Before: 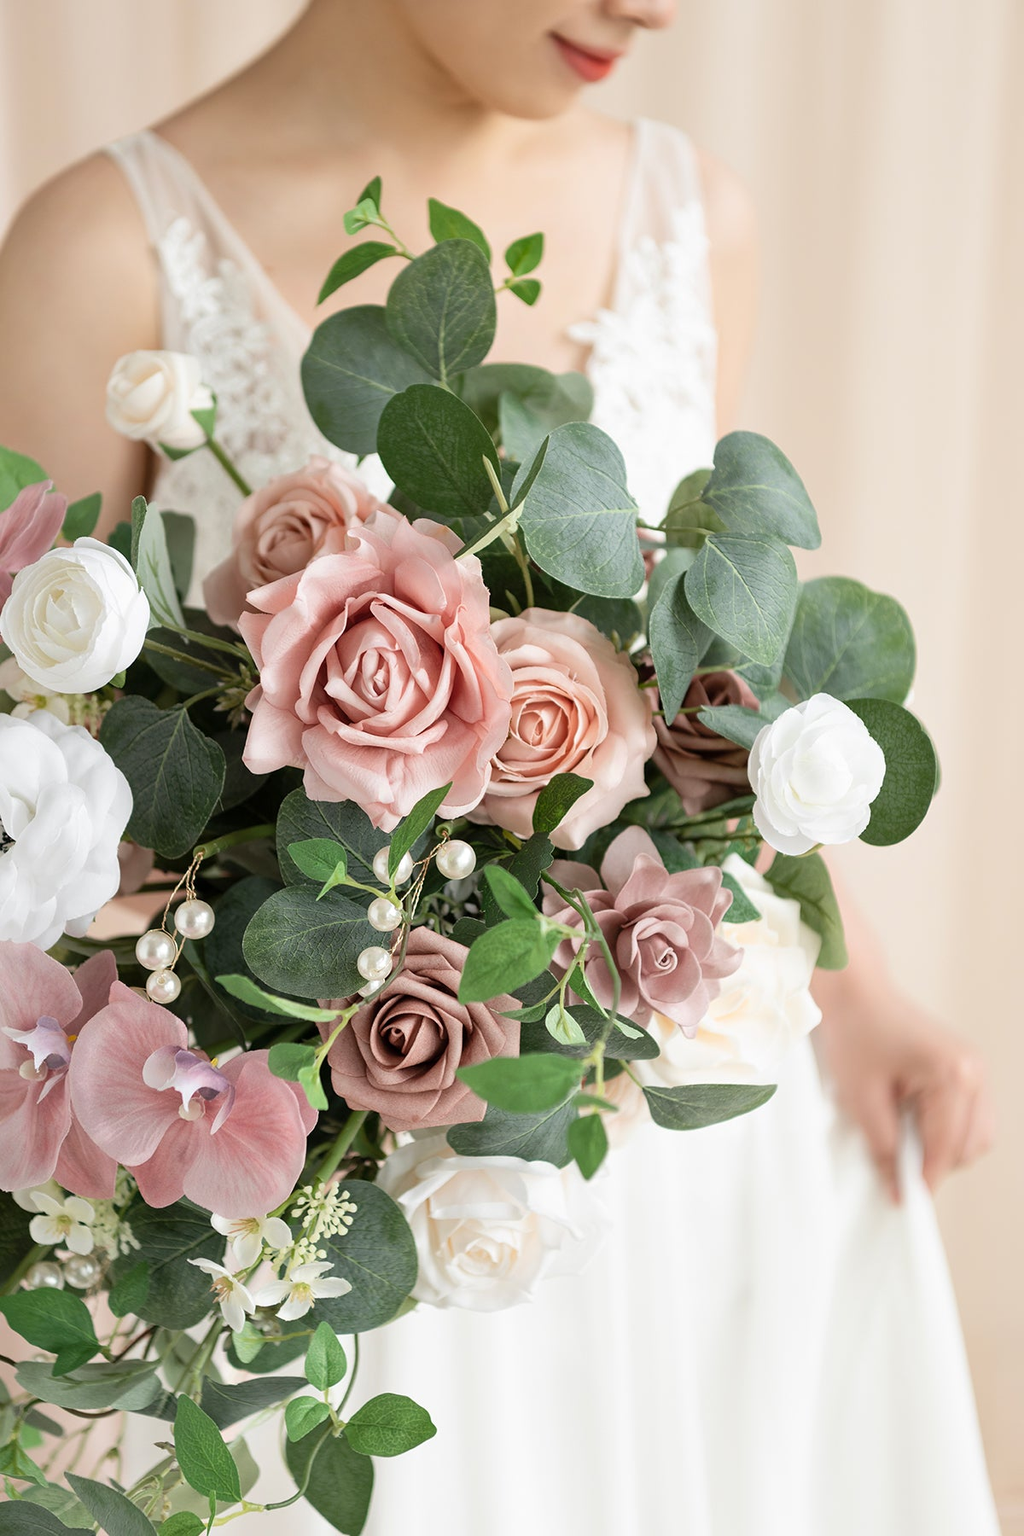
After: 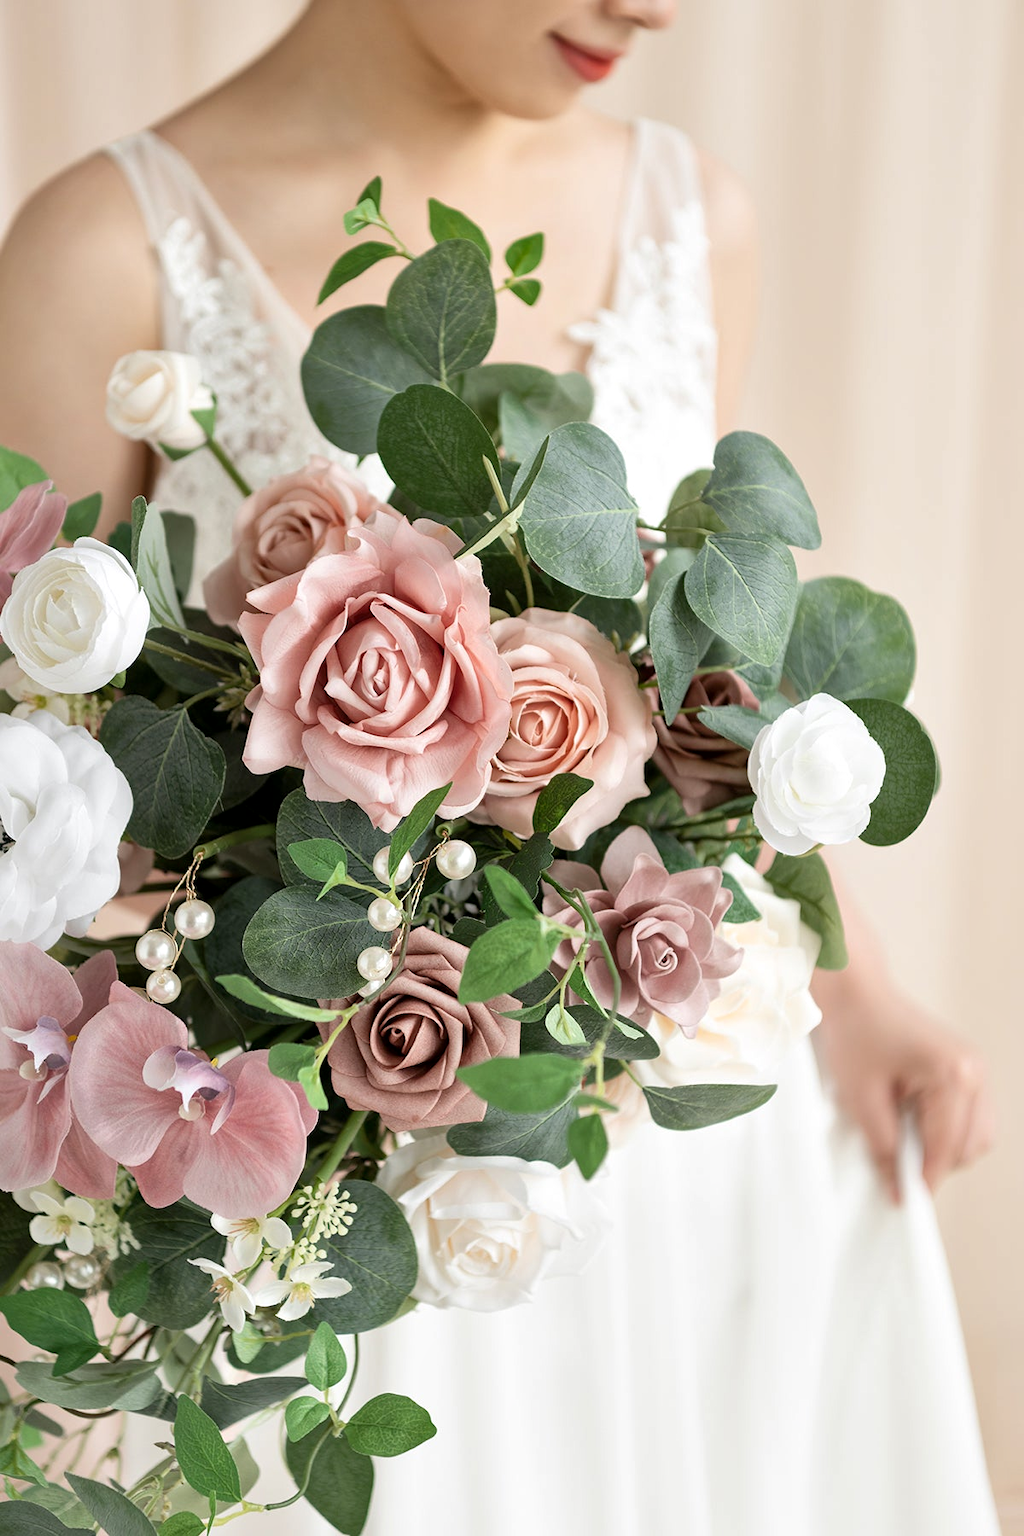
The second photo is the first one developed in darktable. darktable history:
local contrast: mode bilateral grid, contrast 25, coarseness 50, detail 122%, midtone range 0.2
